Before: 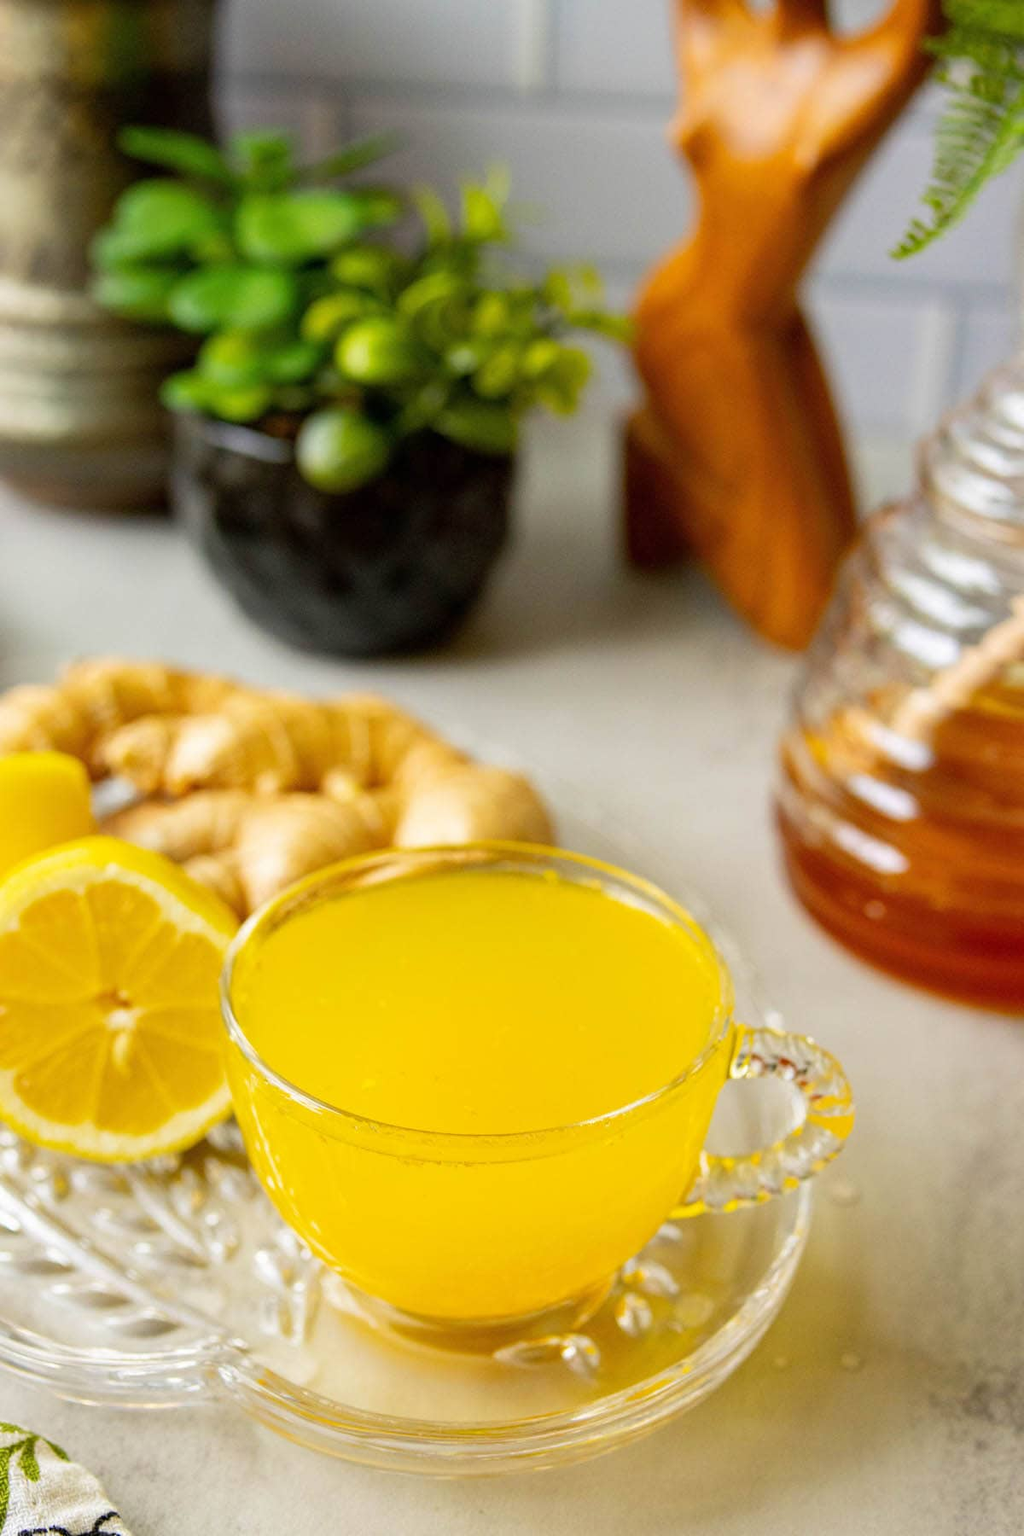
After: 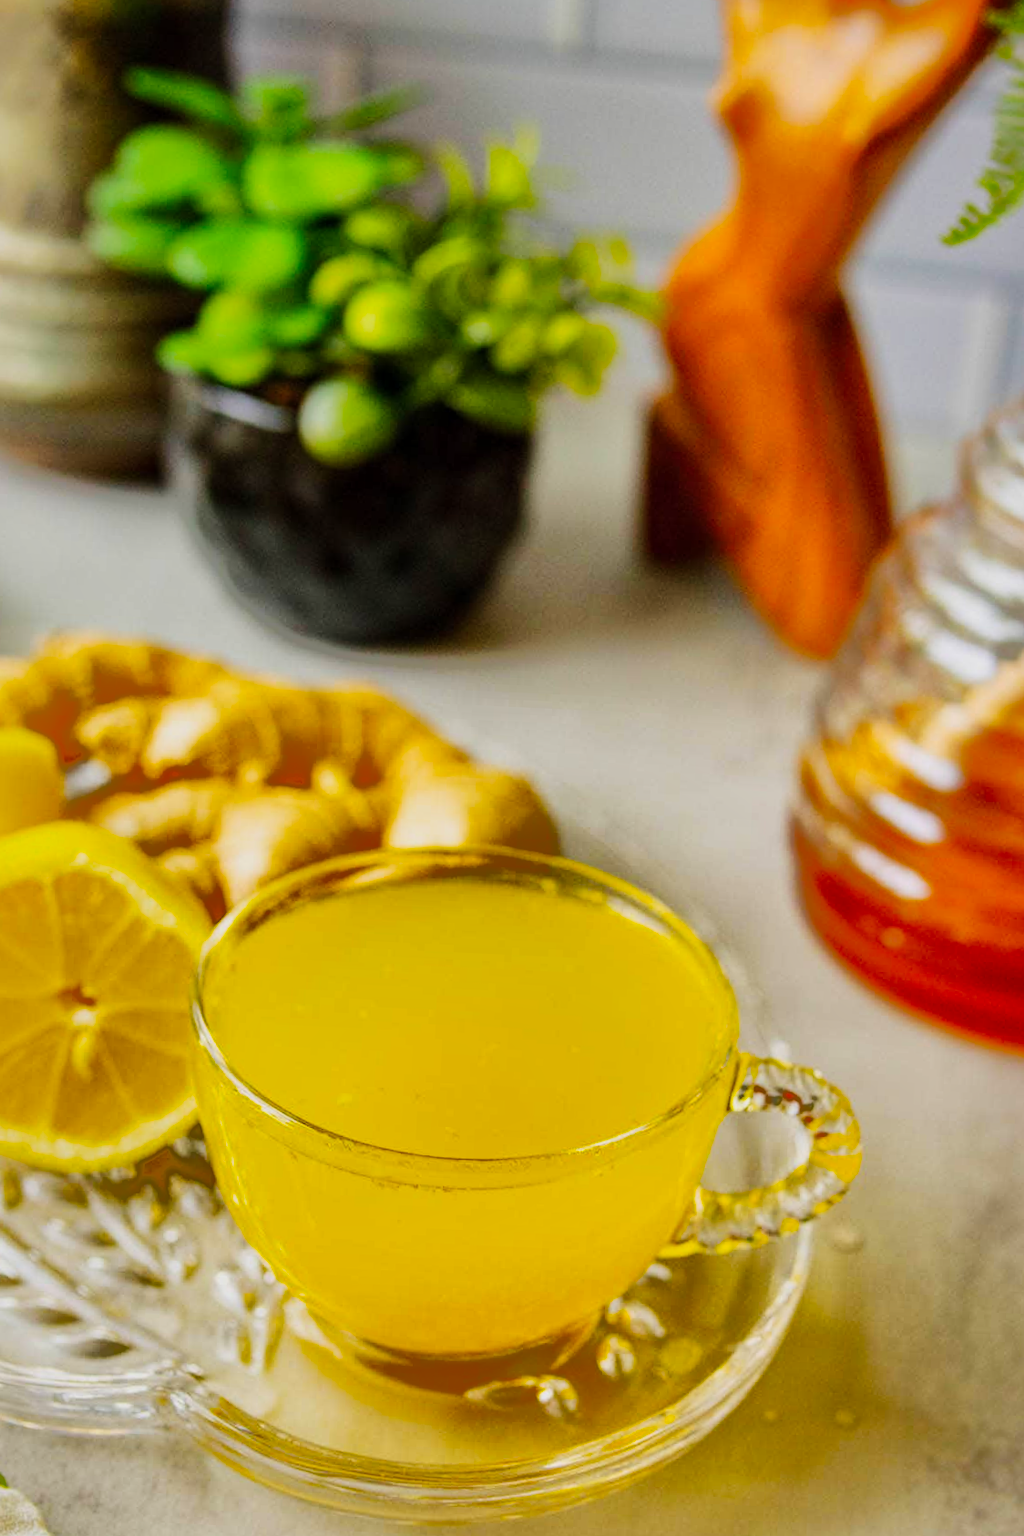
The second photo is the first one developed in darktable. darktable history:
local contrast: highlights 100%, shadows 101%, detail 119%, midtone range 0.2
contrast brightness saturation: contrast 0.204, brightness 0.169, saturation 0.218
tone curve: curves: ch0 [(0, 0.011) (0.139, 0.106) (0.295, 0.271) (0.499, 0.523) (0.739, 0.782) (0.857, 0.879) (1, 0.967)]; ch1 [(0, 0) (0.291, 0.229) (0.394, 0.365) (0.469, 0.456) (0.507, 0.504) (0.527, 0.546) (0.571, 0.614) (0.725, 0.779) (1, 1)]; ch2 [(0, 0) (0.125, 0.089) (0.35, 0.317) (0.437, 0.42) (0.502, 0.499) (0.537, 0.551) (0.613, 0.636) (1, 1)], preserve colors none
crop and rotate: angle -2.61°
shadows and highlights: shadows -19.32, highlights -73.52
